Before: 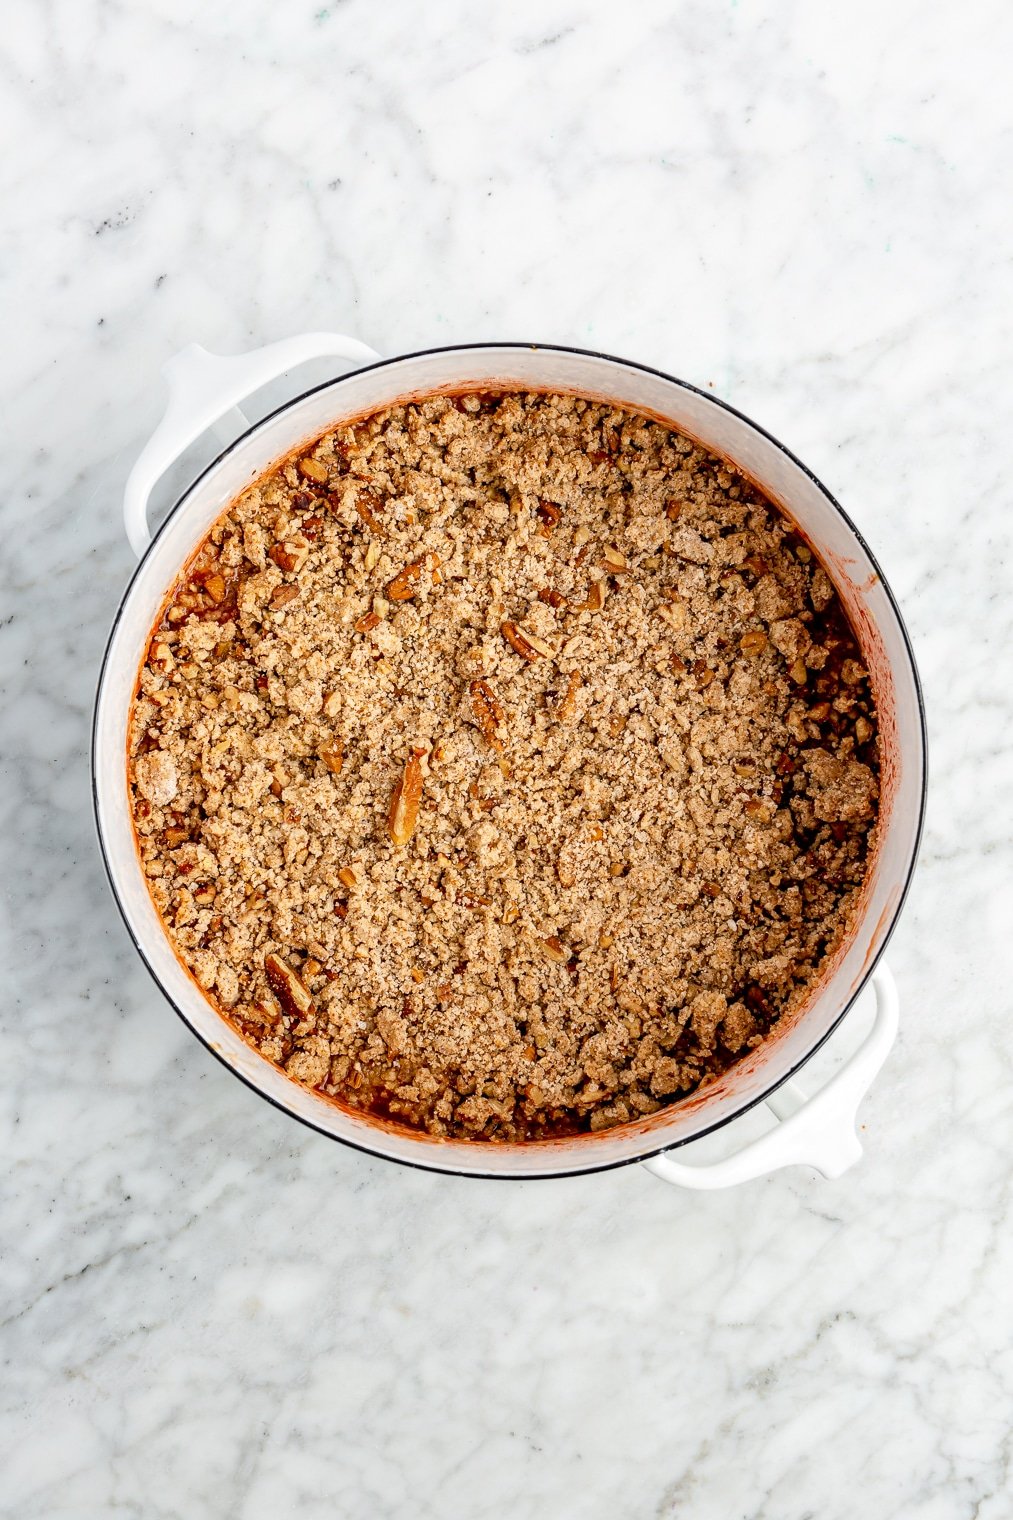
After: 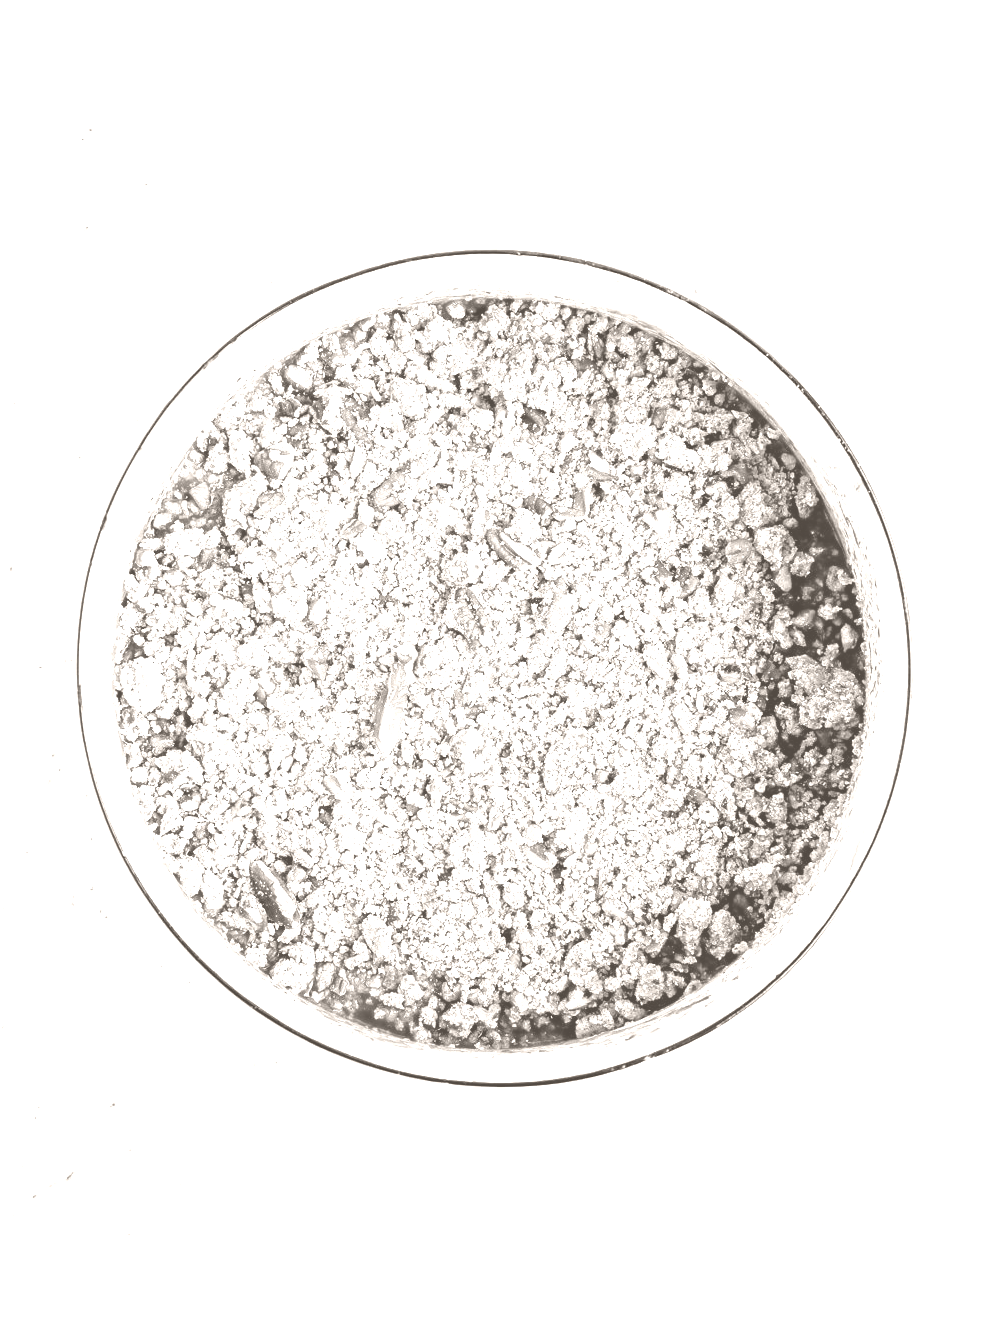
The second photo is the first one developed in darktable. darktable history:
exposure: exposure 0.661 EV, compensate highlight preservation false
colorize: hue 34.49°, saturation 35.33%, source mix 100%, lightness 55%, version 1
color balance rgb: perceptual saturation grading › global saturation 30%
crop: left 1.507%, top 6.147%, right 1.379%, bottom 6.637%
